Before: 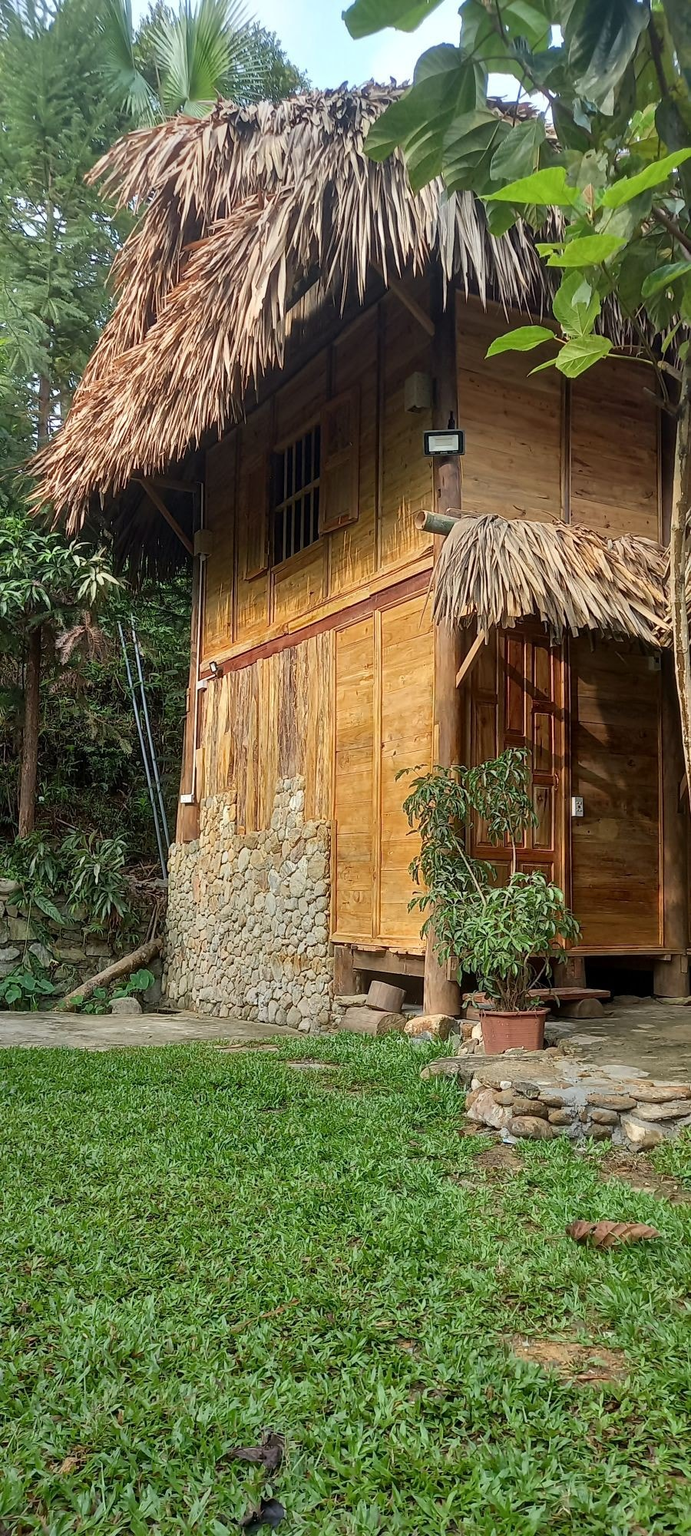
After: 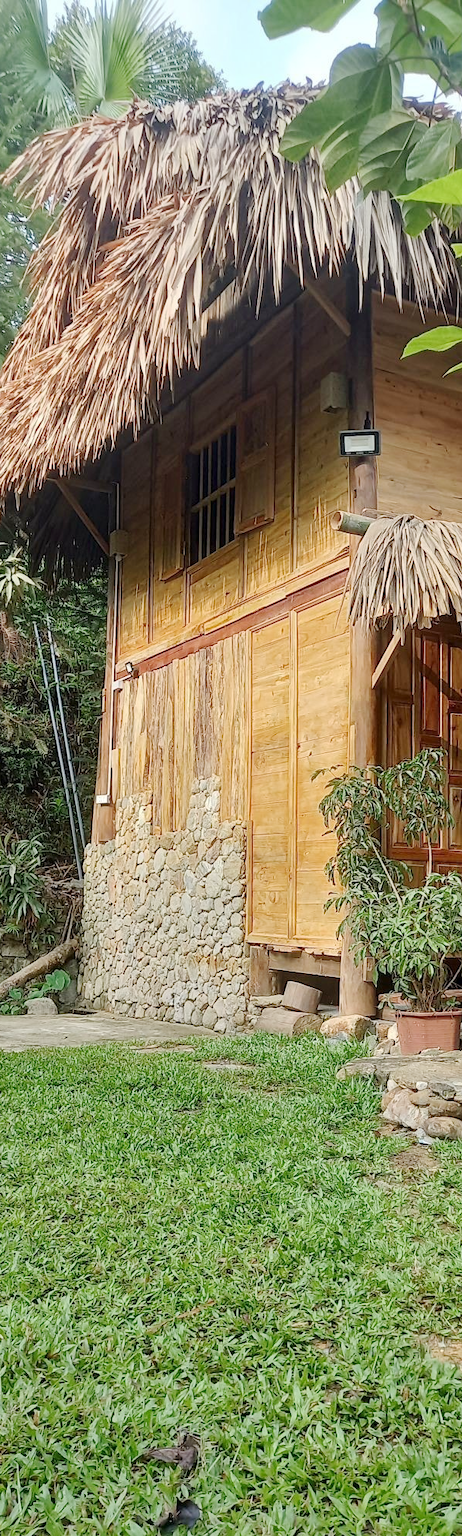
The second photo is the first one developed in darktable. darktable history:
crop and rotate: left 12.257%, right 20.786%
base curve: curves: ch0 [(0, 0) (0.158, 0.273) (0.879, 0.895) (1, 1)], preserve colors none
